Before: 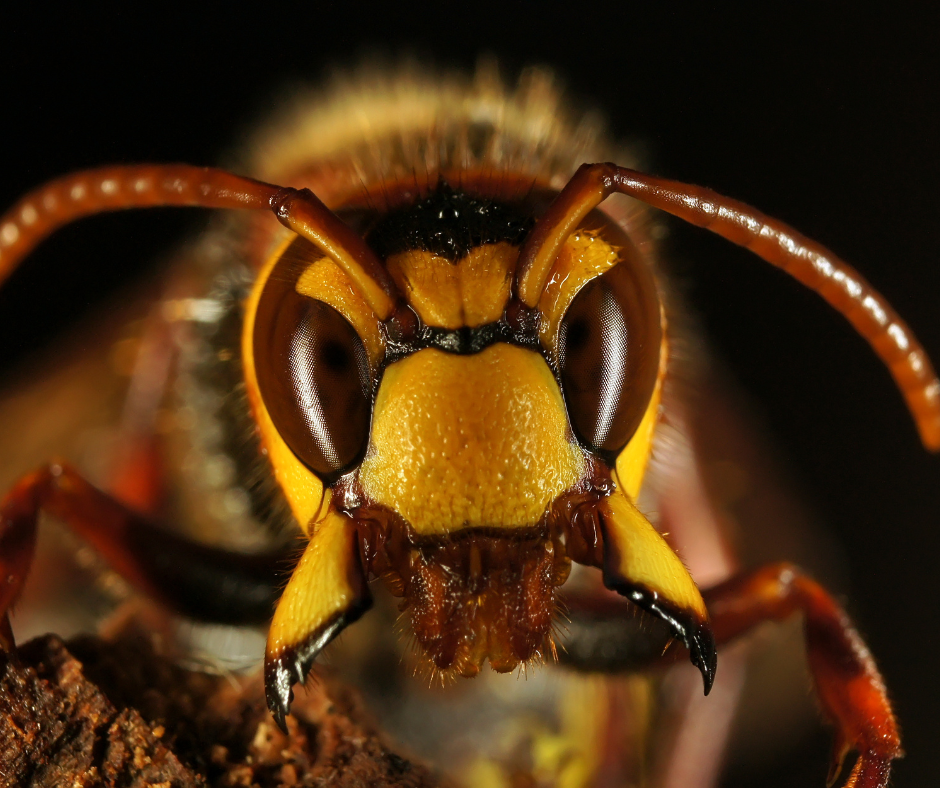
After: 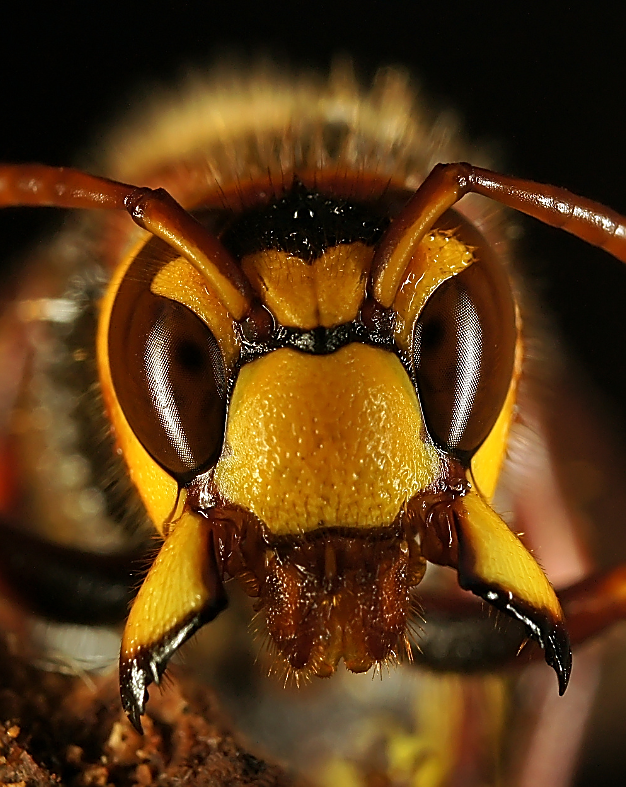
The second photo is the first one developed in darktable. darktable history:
crop and rotate: left 15.546%, right 17.787%
sharpen: radius 1.4, amount 1.25, threshold 0.7
